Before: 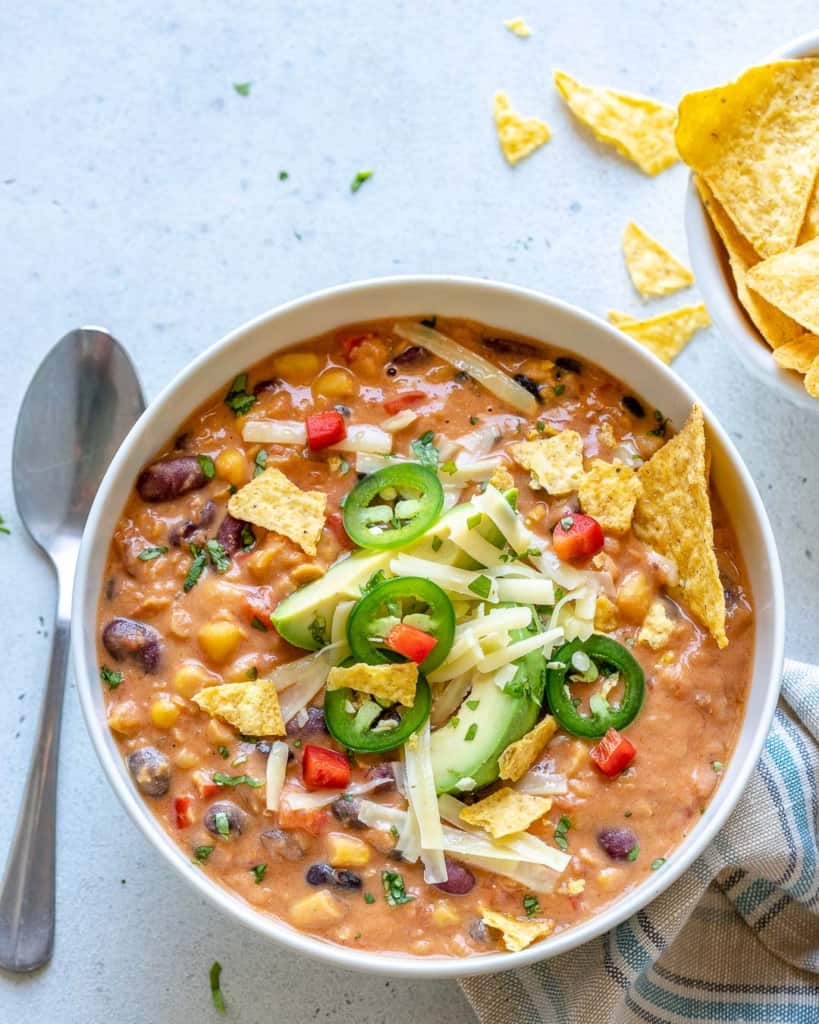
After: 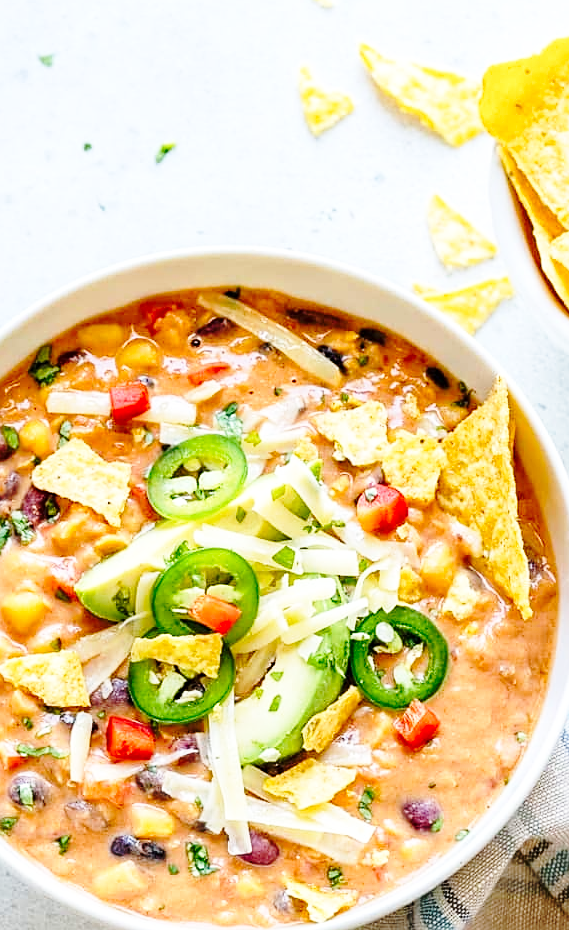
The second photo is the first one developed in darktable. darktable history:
tone equalizer: on, module defaults
sharpen: on, module defaults
base curve: curves: ch0 [(0, 0) (0.032, 0.037) (0.105, 0.228) (0.435, 0.76) (0.856, 0.983) (1, 1)], preserve colors none
crop and rotate: left 24.034%, top 2.838%, right 6.406%, bottom 6.299%
